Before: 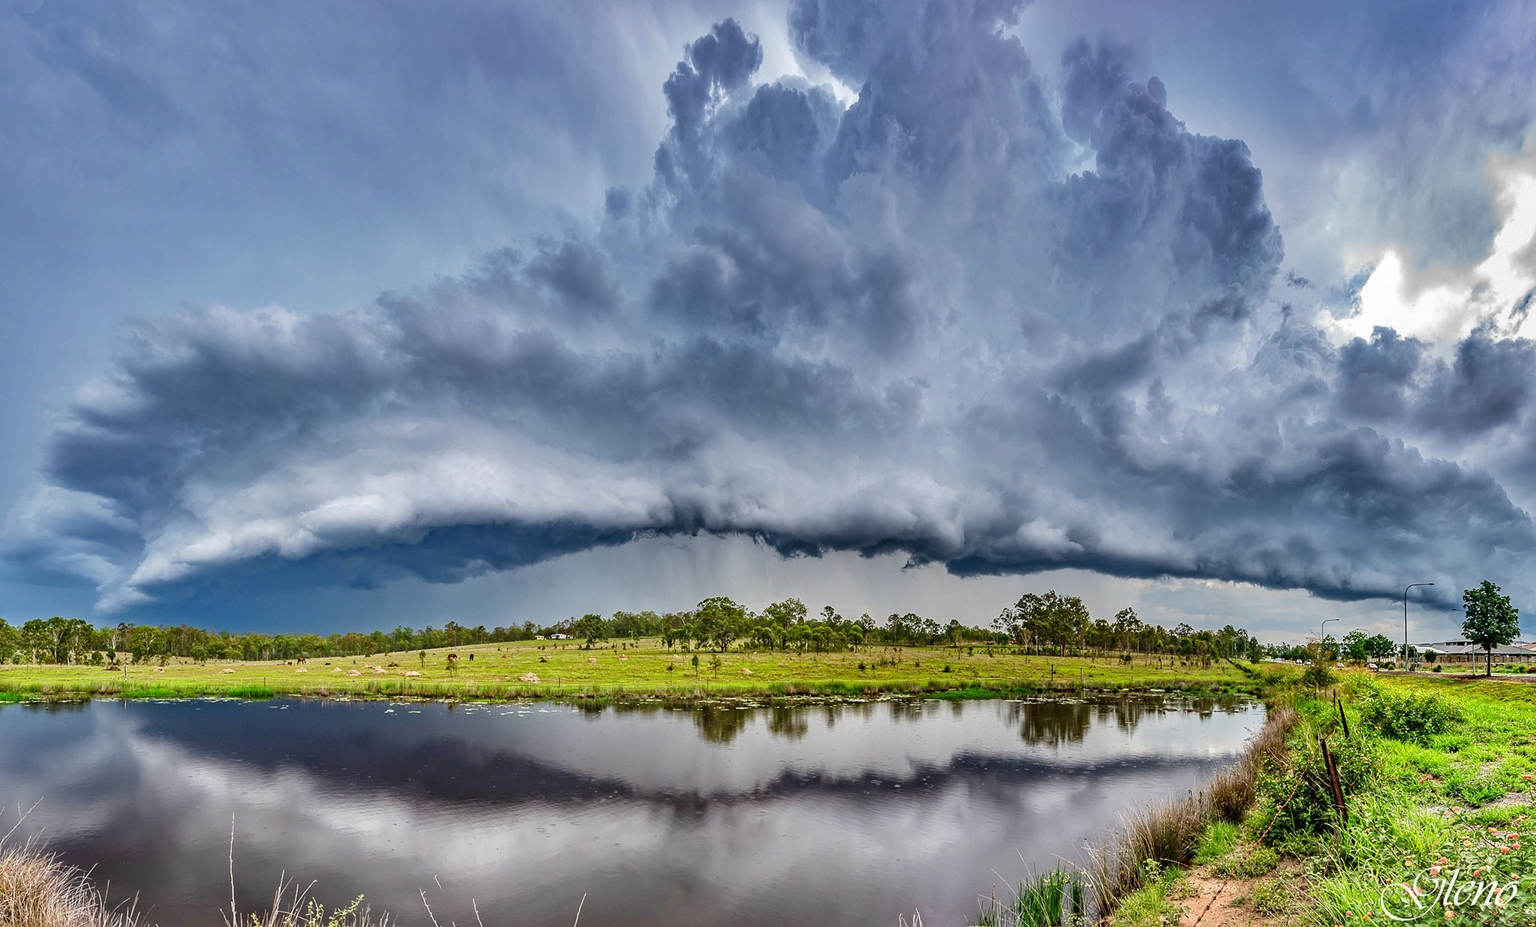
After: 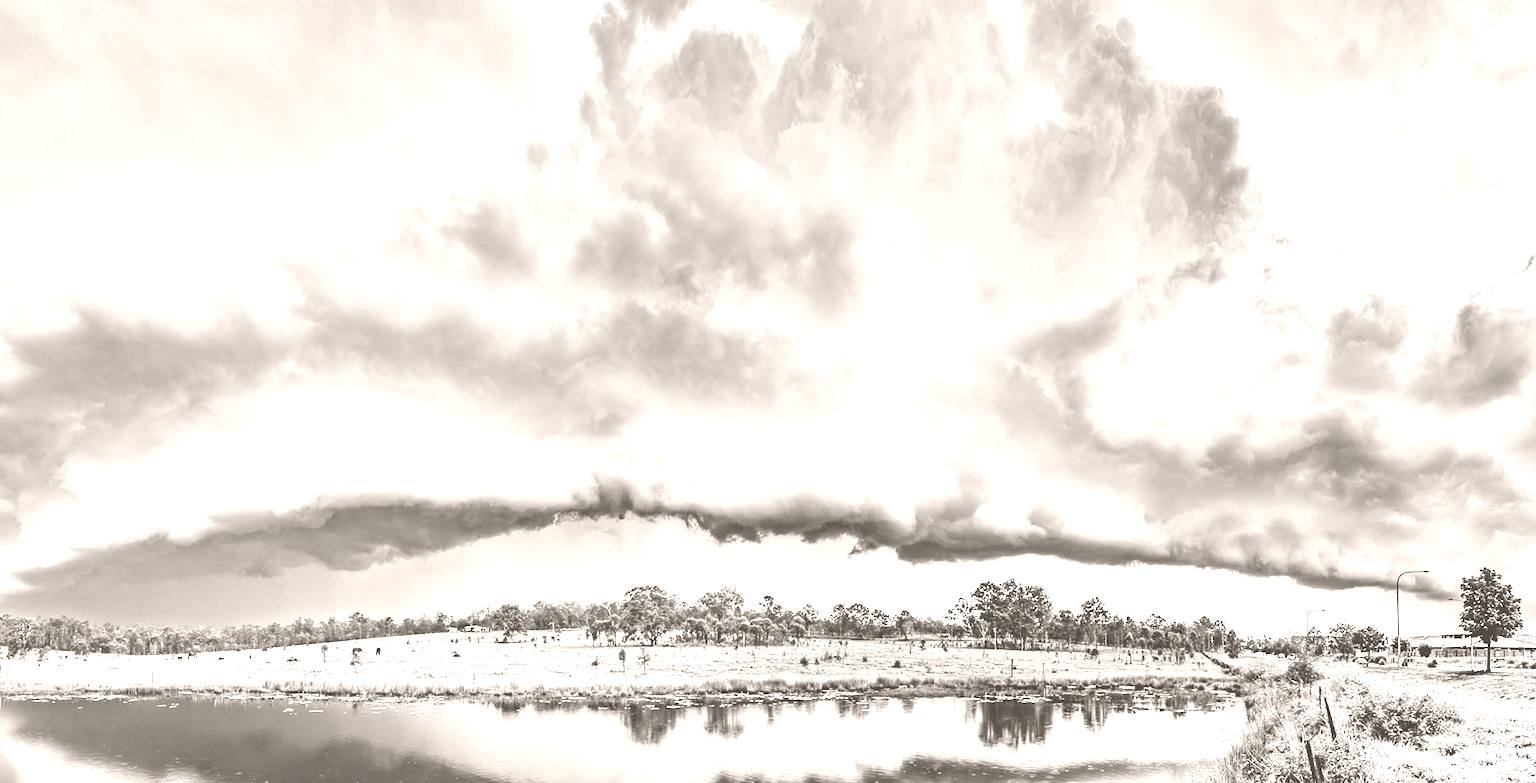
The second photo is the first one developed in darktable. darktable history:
colorize: hue 34.49°, saturation 35.33%, source mix 100%, lightness 55%, version 1
sigmoid: skew -0.2, preserve hue 0%, red attenuation 0.1, red rotation 0.035, green attenuation 0.1, green rotation -0.017, blue attenuation 0.15, blue rotation -0.052, base primaries Rec2020
crop: left 8.155%, top 6.611%, bottom 15.385%
exposure: black level correction 0, exposure 0.5 EV, compensate exposure bias true, compensate highlight preservation false
